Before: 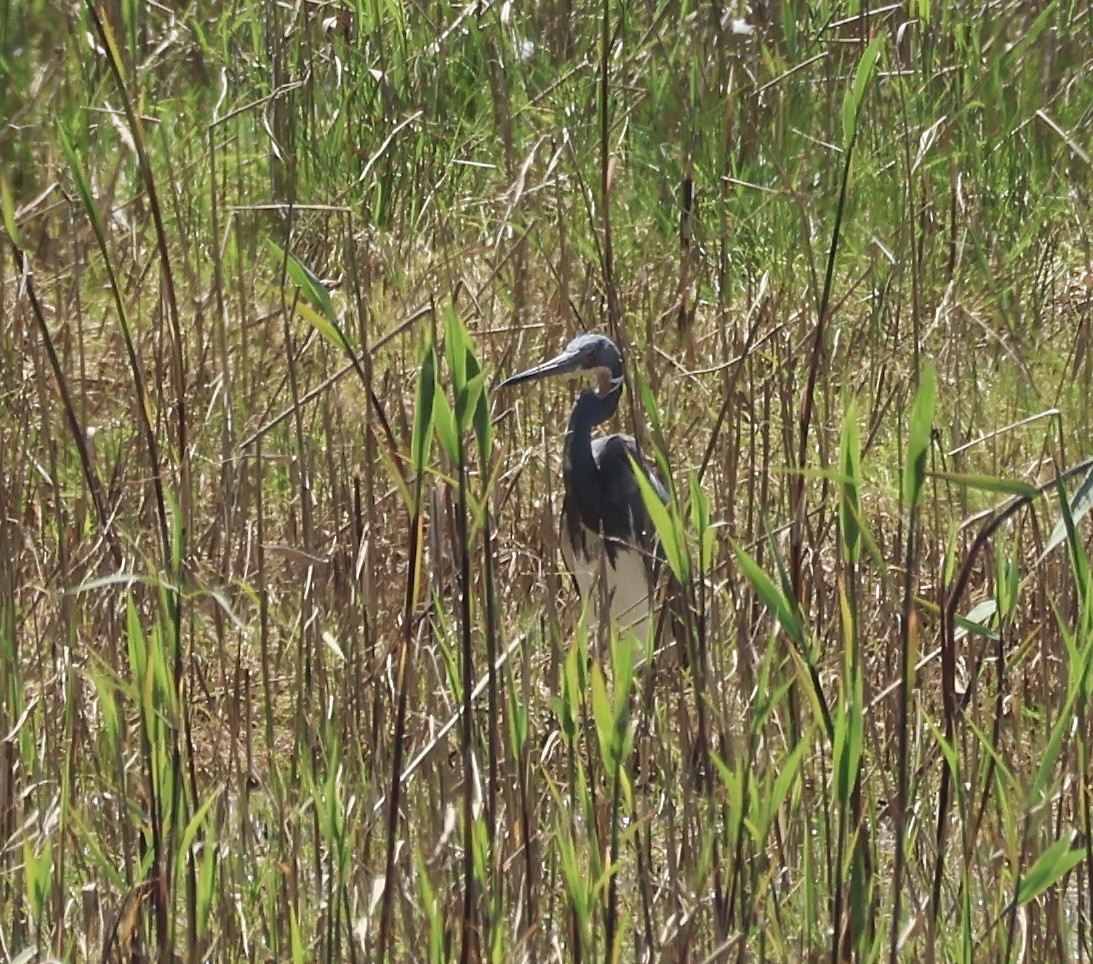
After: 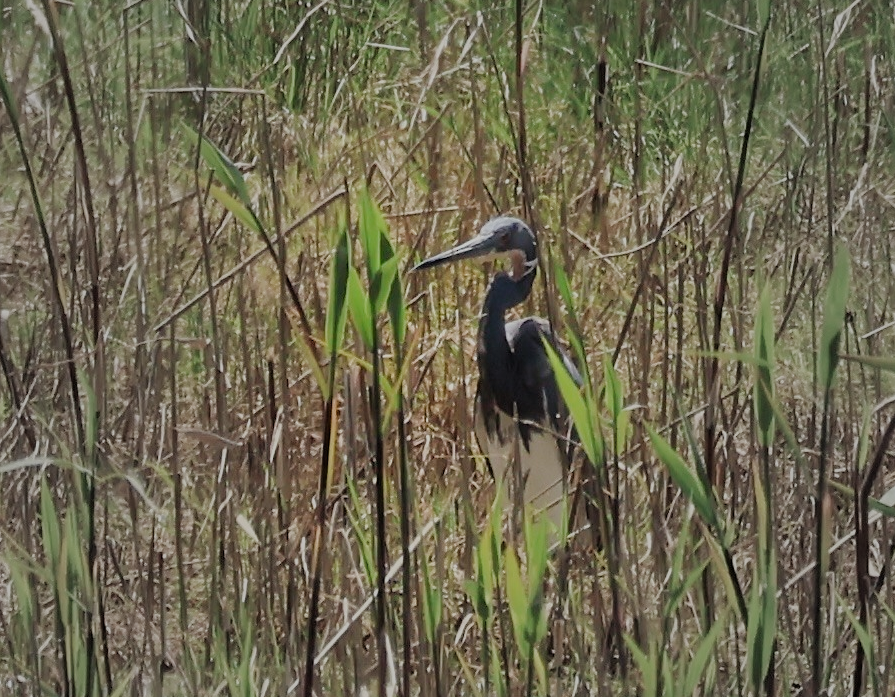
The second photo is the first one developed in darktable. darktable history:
vignetting: fall-off start 16.1%, fall-off radius 99.69%, brightness -0.195, width/height ratio 0.718
filmic rgb: middle gray luminance 29.89%, black relative exposure -9.04 EV, white relative exposure 7.01 EV, target black luminance 0%, hardness 2.91, latitude 1.32%, contrast 0.96, highlights saturation mix 3.75%, shadows ↔ highlights balance 12.08%
crop: left 7.931%, top 12.21%, right 10.109%, bottom 15.474%
